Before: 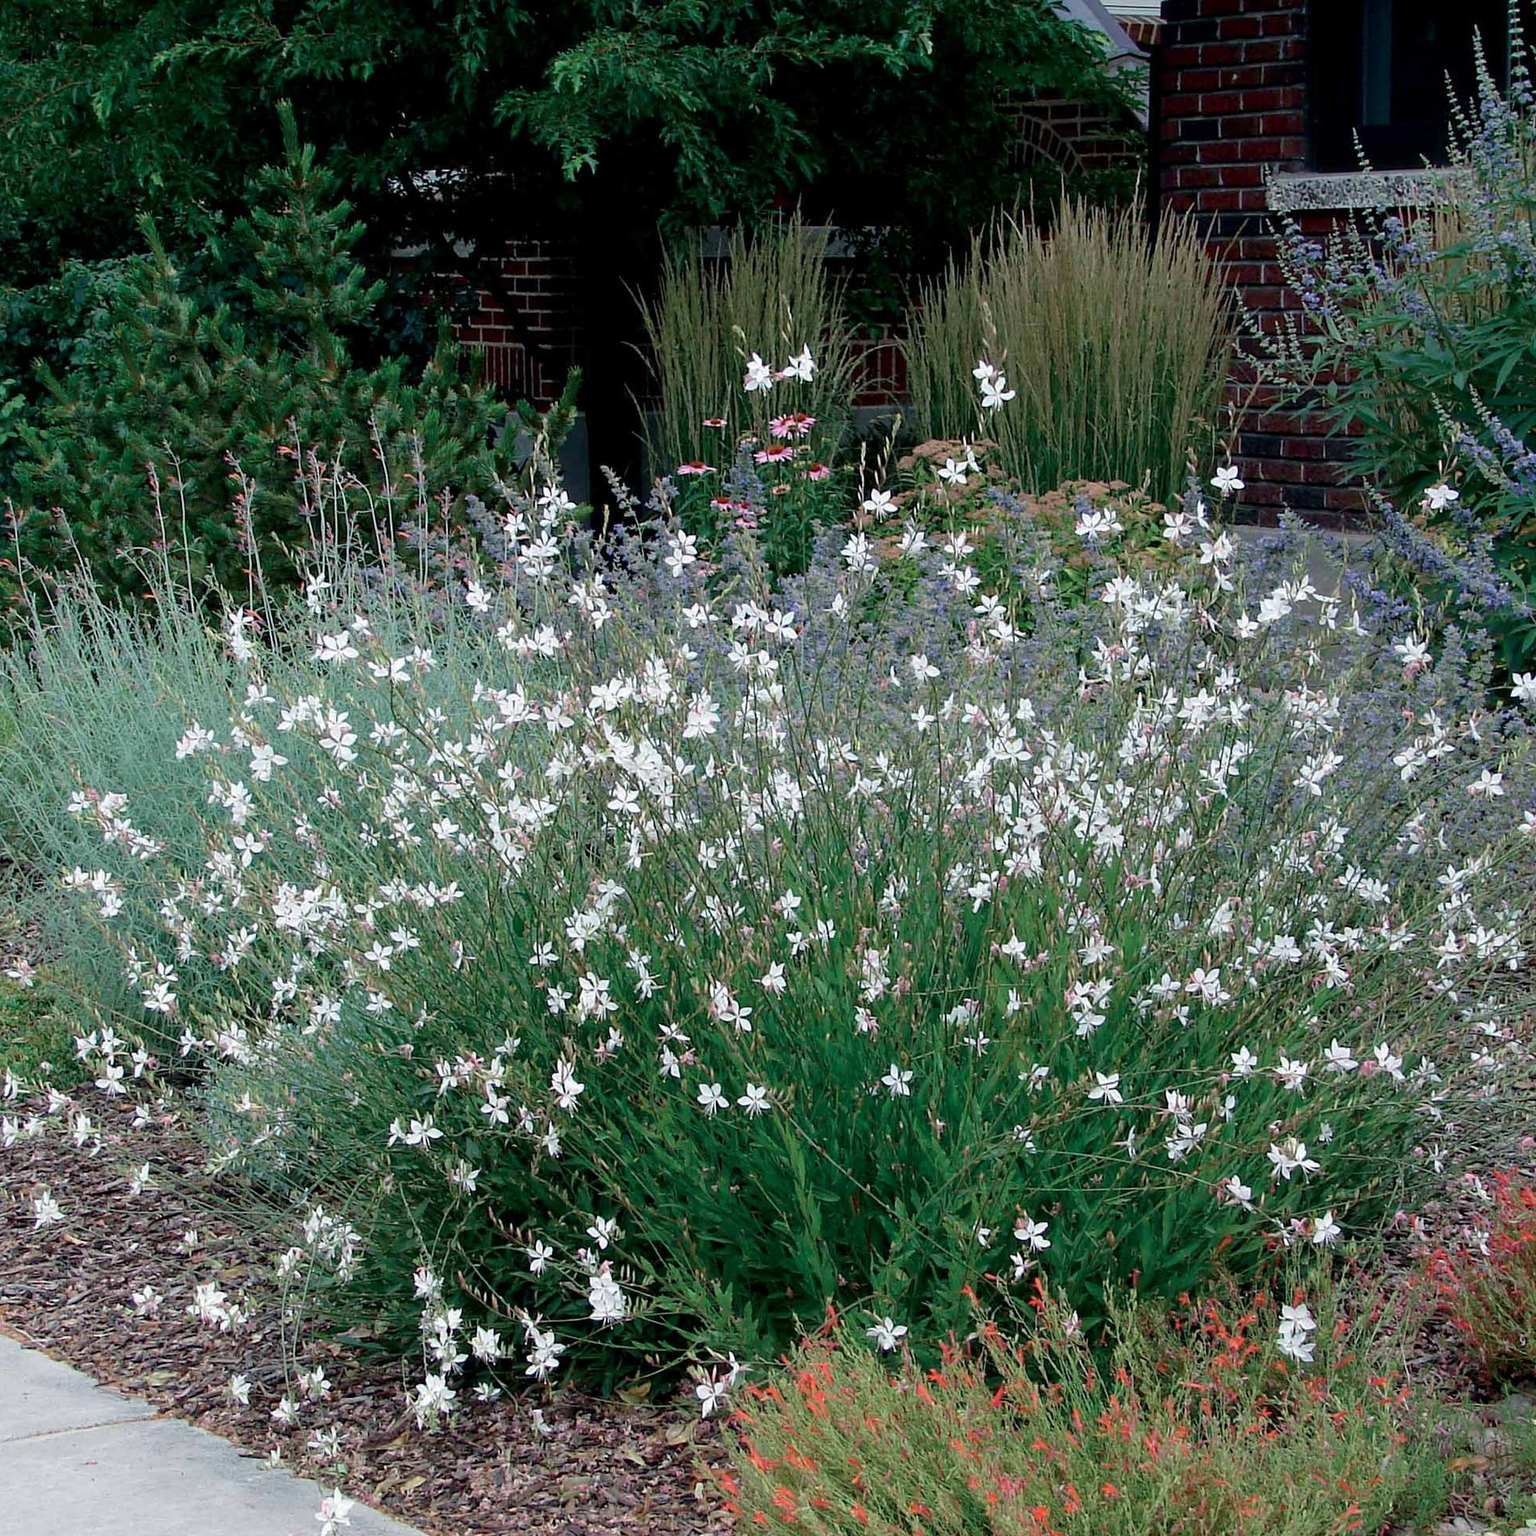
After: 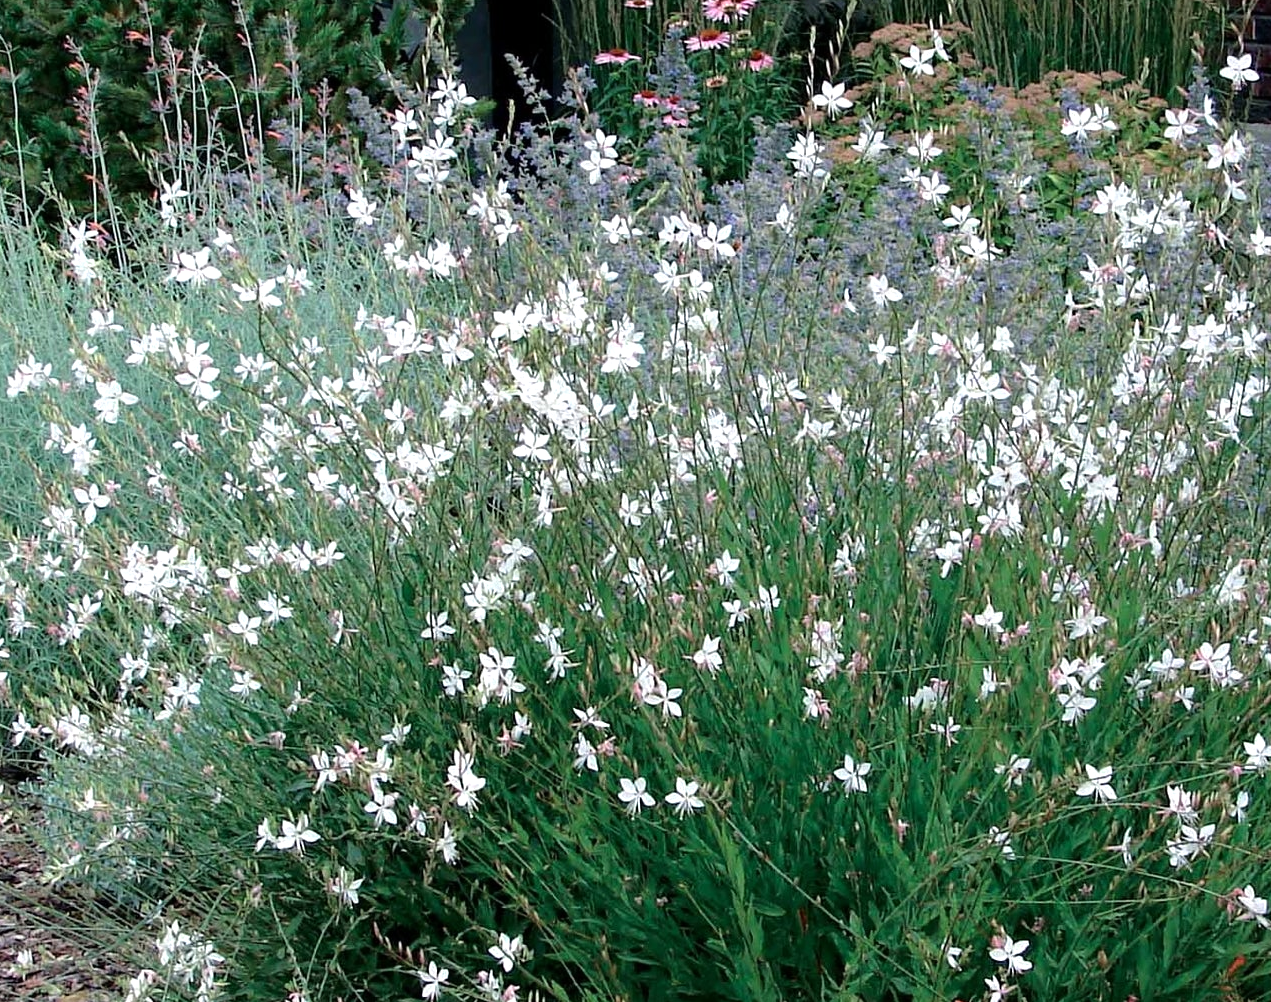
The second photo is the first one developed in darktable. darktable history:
crop: left 11.075%, top 27.356%, right 18.277%, bottom 16.965%
tone equalizer: -8 EV -0.398 EV, -7 EV -0.407 EV, -6 EV -0.308 EV, -5 EV -0.199 EV, -3 EV 0.231 EV, -2 EV 0.332 EV, -1 EV 0.368 EV, +0 EV 0.44 EV
